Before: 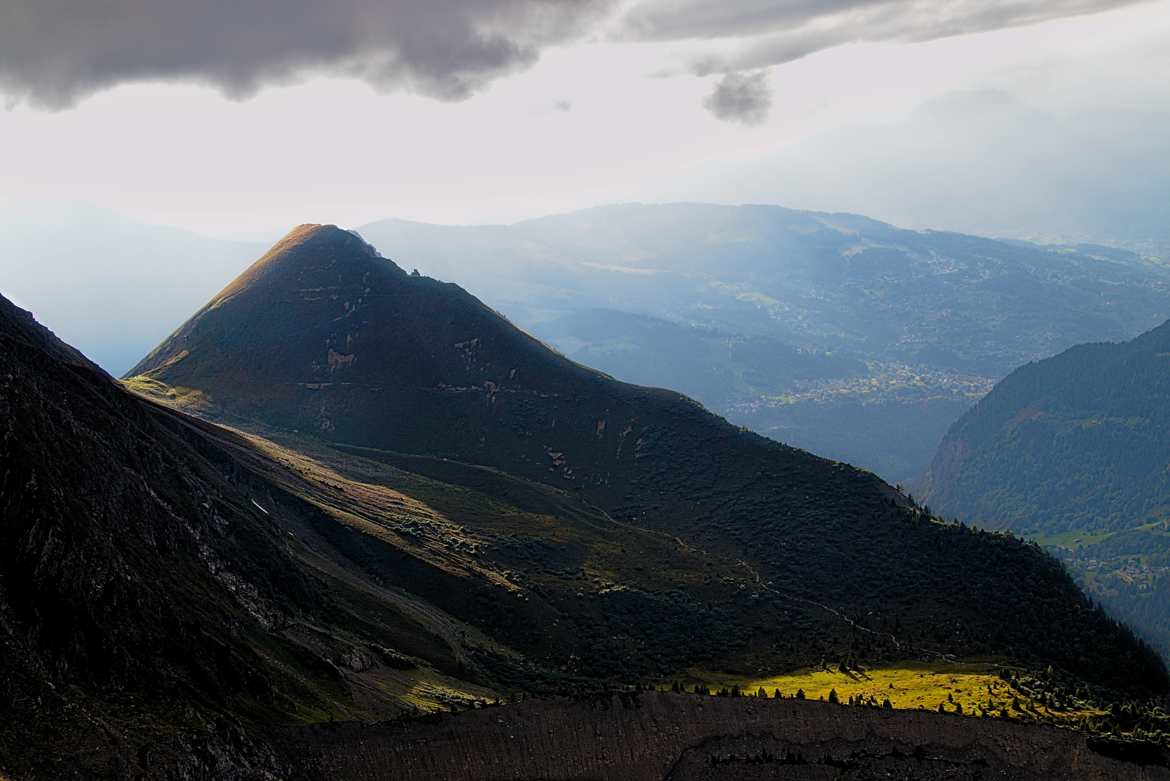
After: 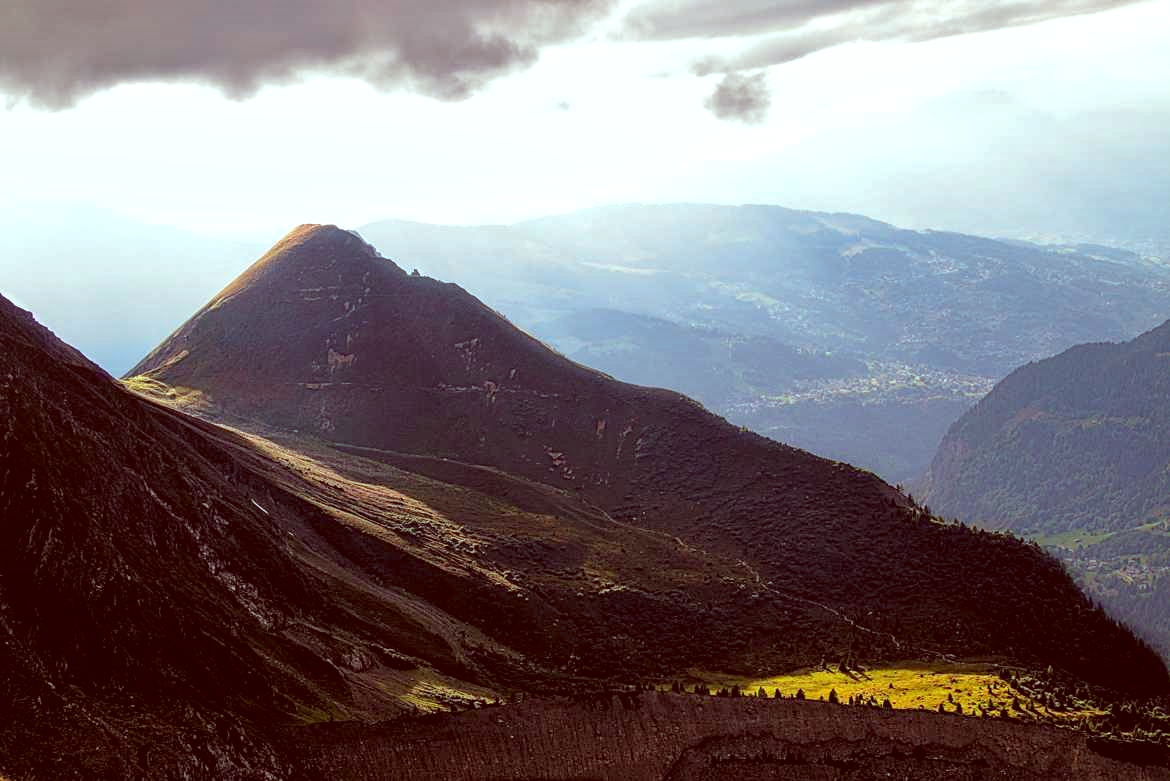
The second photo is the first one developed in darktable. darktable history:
color correction: highlights a* -7.06, highlights b* -0.17, shadows a* 20.65, shadows b* 12.05
exposure: exposure 0.559 EV, compensate exposure bias true, compensate highlight preservation false
shadows and highlights: shadows 20.31, highlights -20.52, soften with gaussian
local contrast: on, module defaults
